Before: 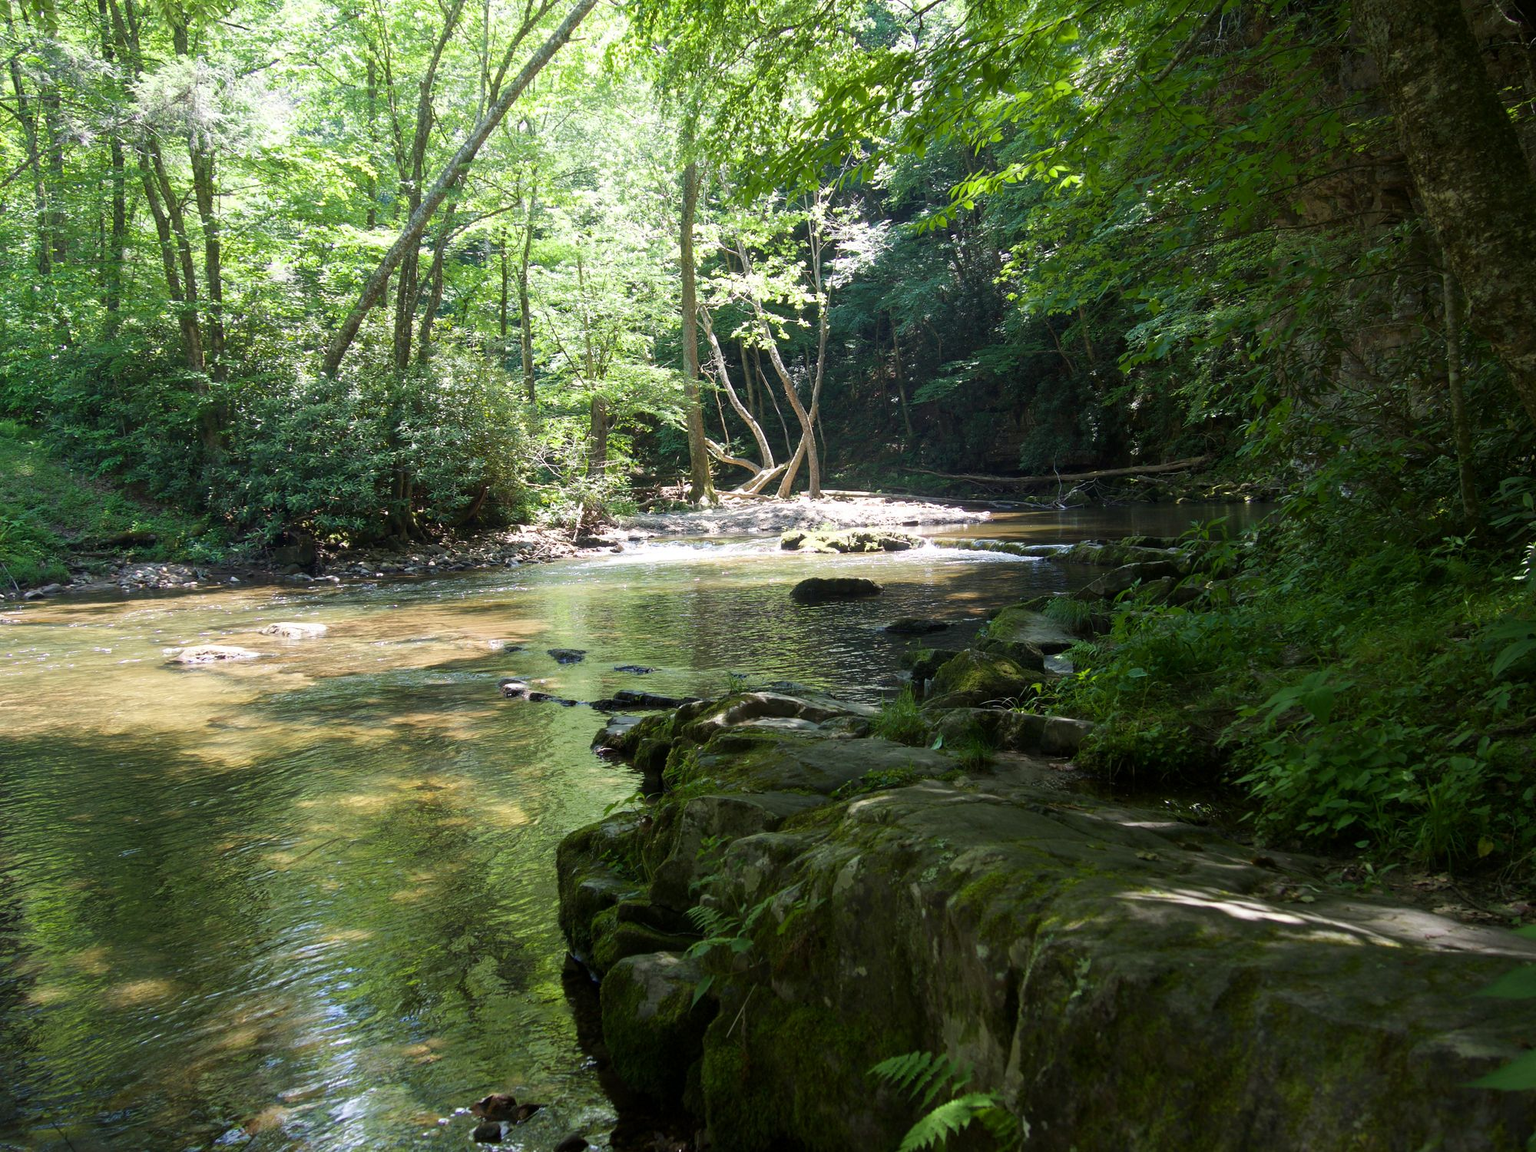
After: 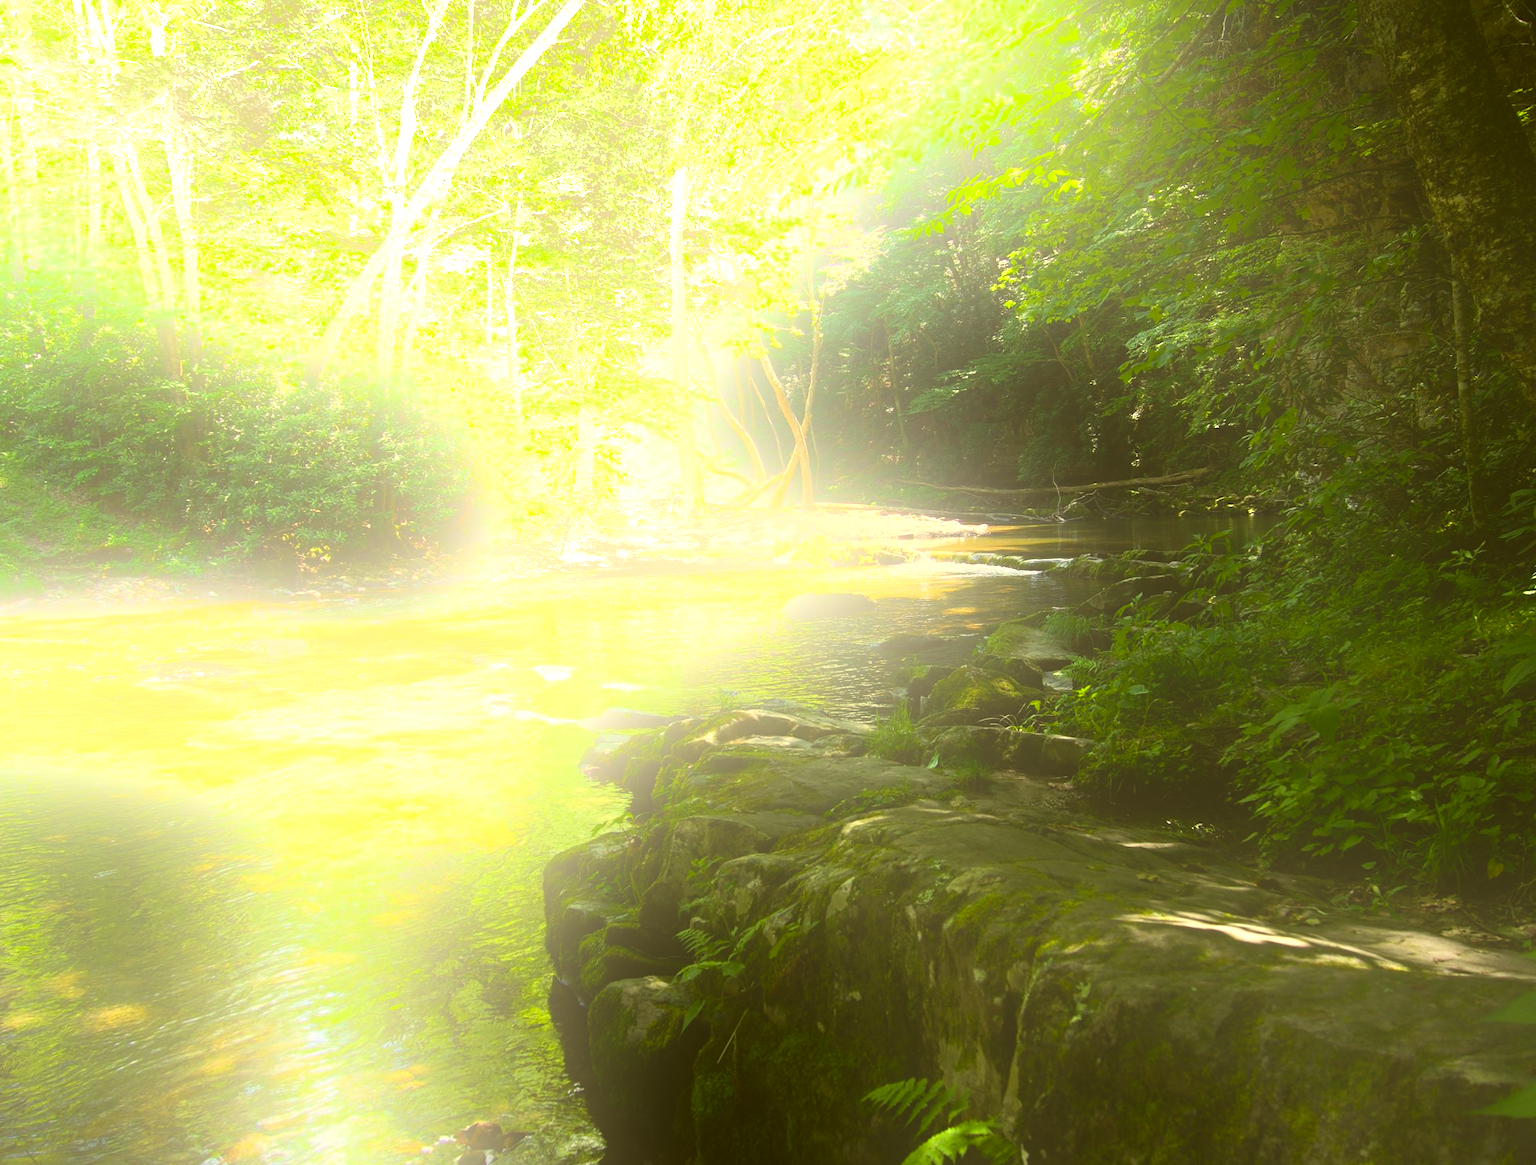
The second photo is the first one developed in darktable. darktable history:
bloom: size 25%, threshold 5%, strength 90%
crop and rotate: left 1.774%, right 0.633%, bottom 1.28%
tone equalizer: -8 EV -0.75 EV, -7 EV -0.7 EV, -6 EV -0.6 EV, -5 EV -0.4 EV, -3 EV 0.4 EV, -2 EV 0.6 EV, -1 EV 0.7 EV, +0 EV 0.75 EV, edges refinement/feathering 500, mask exposure compensation -1.57 EV, preserve details no
color correction: highlights a* 0.162, highlights b* 29.53, shadows a* -0.162, shadows b* 21.09
